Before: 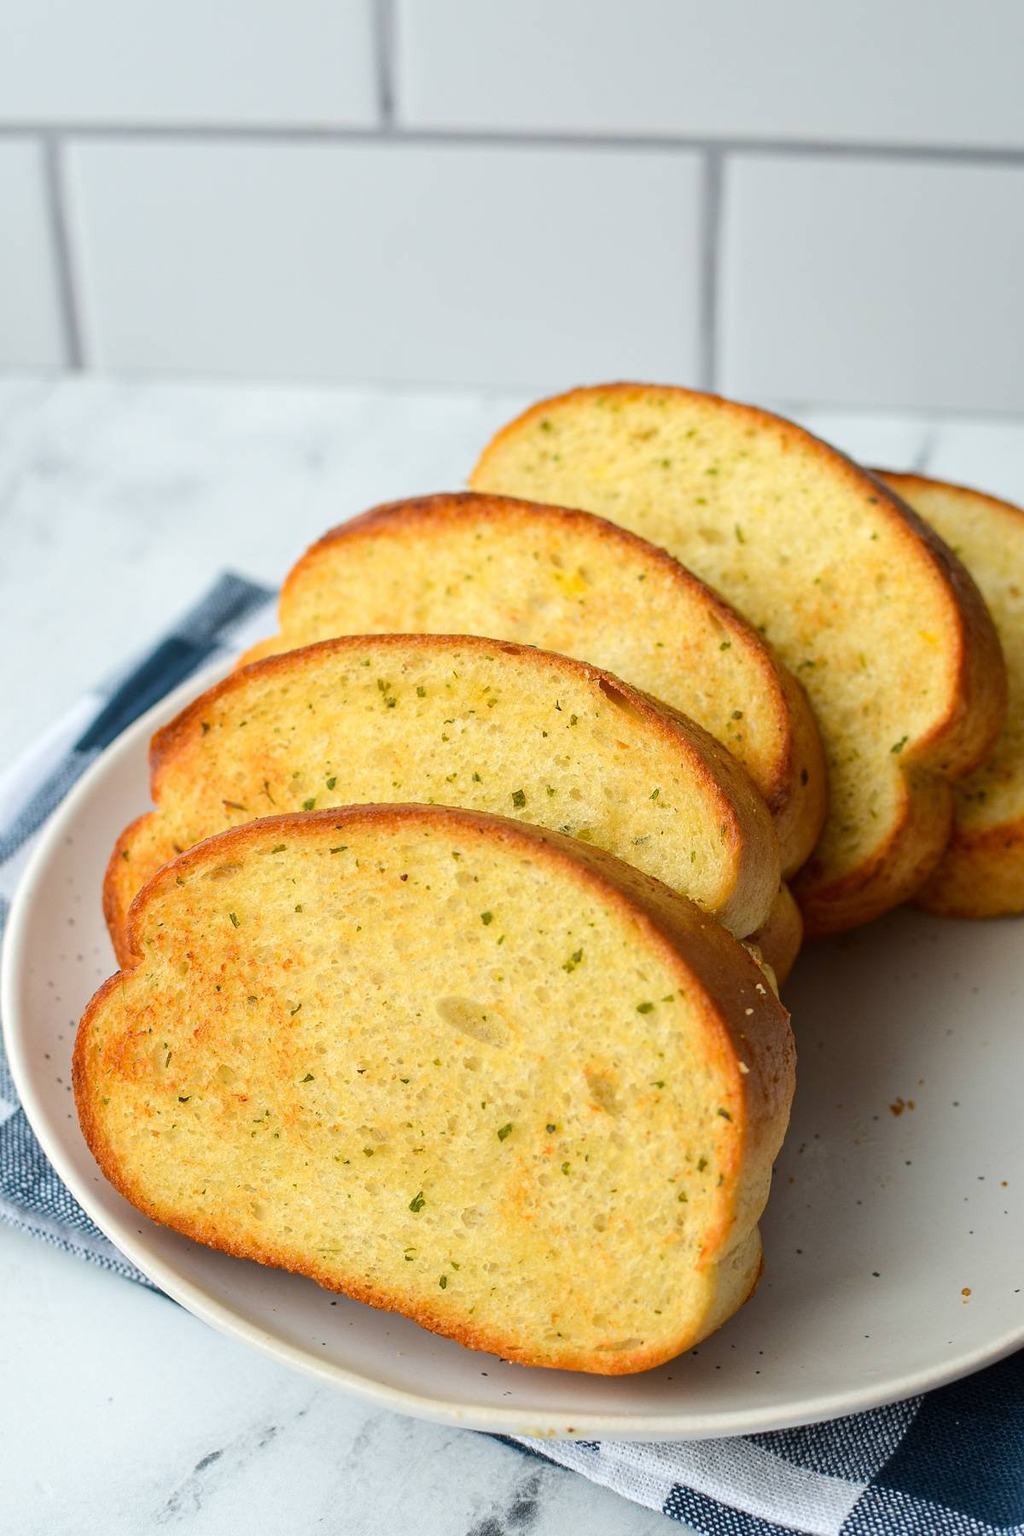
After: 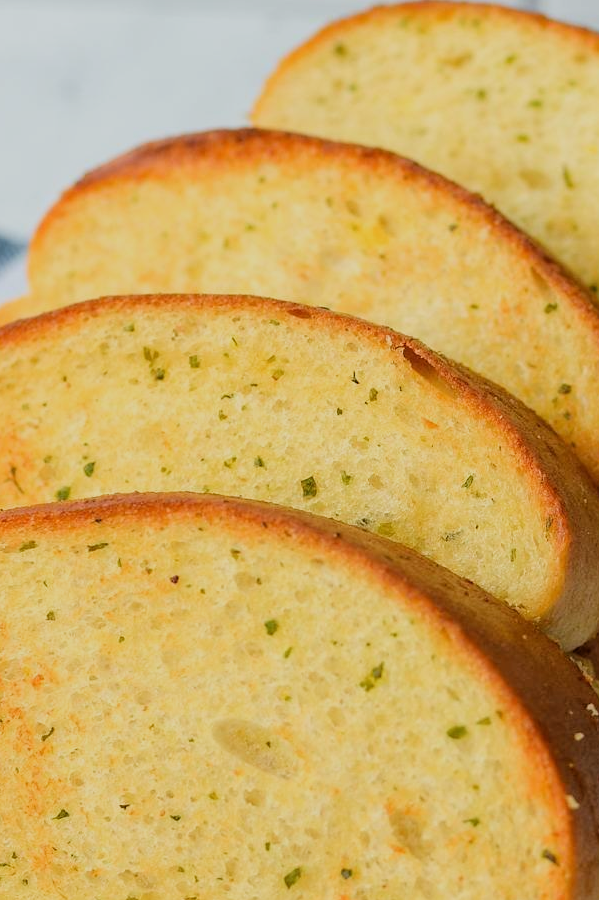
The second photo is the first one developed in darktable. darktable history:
crop: left 25%, top 25%, right 25%, bottom 25%
filmic rgb: middle gray luminance 18.42%, black relative exposure -9 EV, white relative exposure 3.75 EV, threshold 6 EV, target black luminance 0%, hardness 4.85, latitude 67.35%, contrast 0.955, highlights saturation mix 20%, shadows ↔ highlights balance 21.36%, add noise in highlights 0, preserve chrominance luminance Y, color science v3 (2019), use custom middle-gray values true, iterations of high-quality reconstruction 0, contrast in highlights soft, enable highlight reconstruction true
